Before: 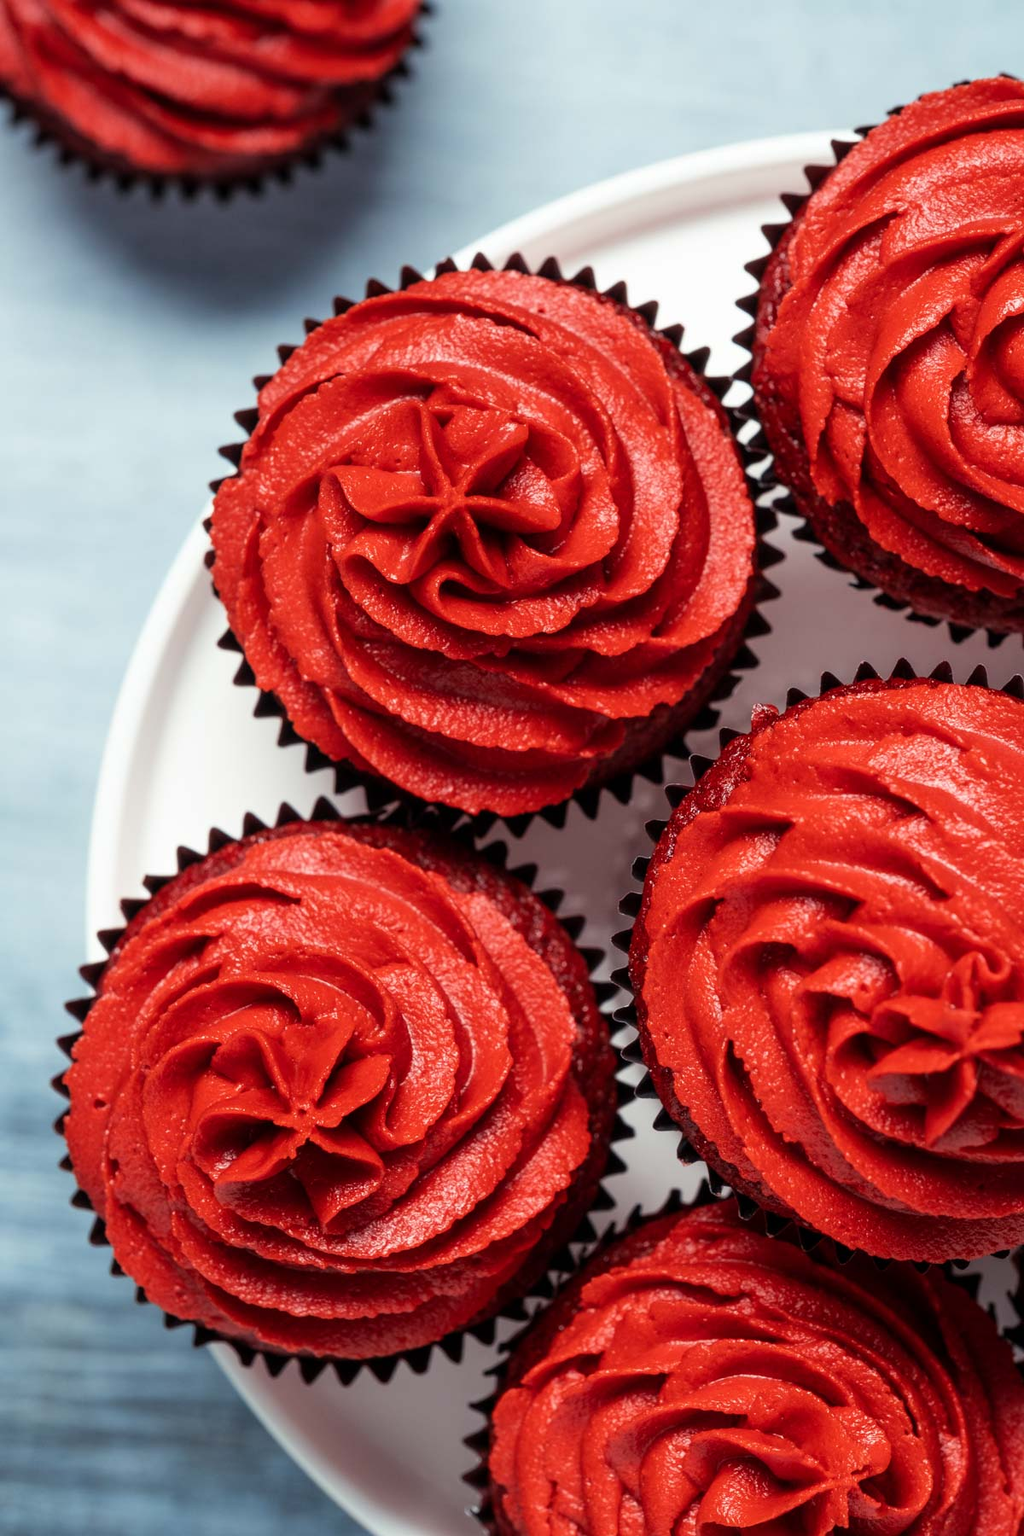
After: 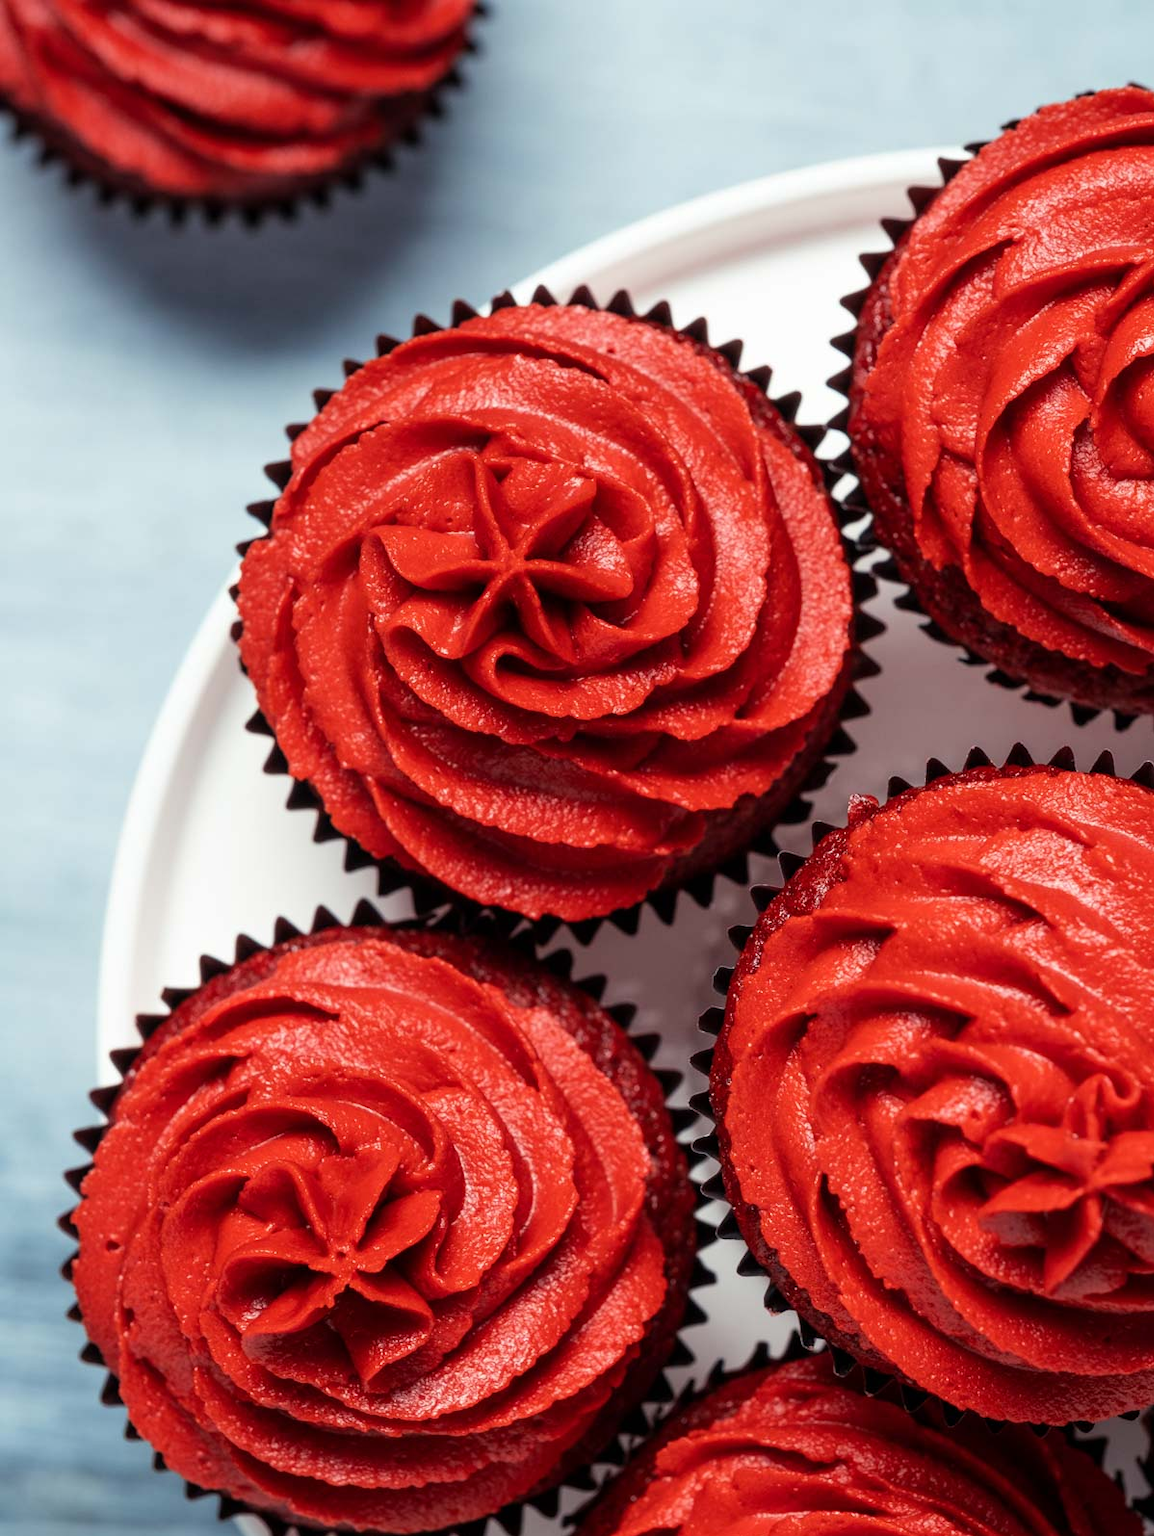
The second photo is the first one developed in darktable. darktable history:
crop and rotate: top 0%, bottom 11.366%
